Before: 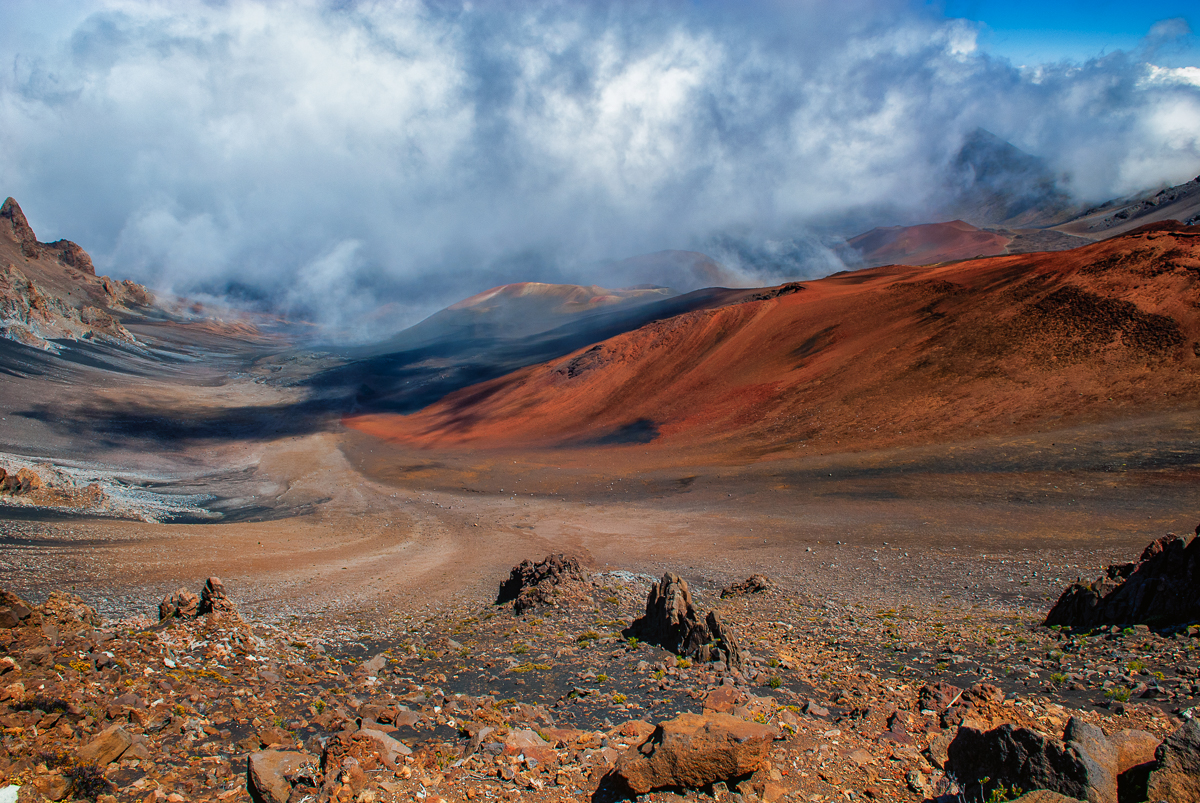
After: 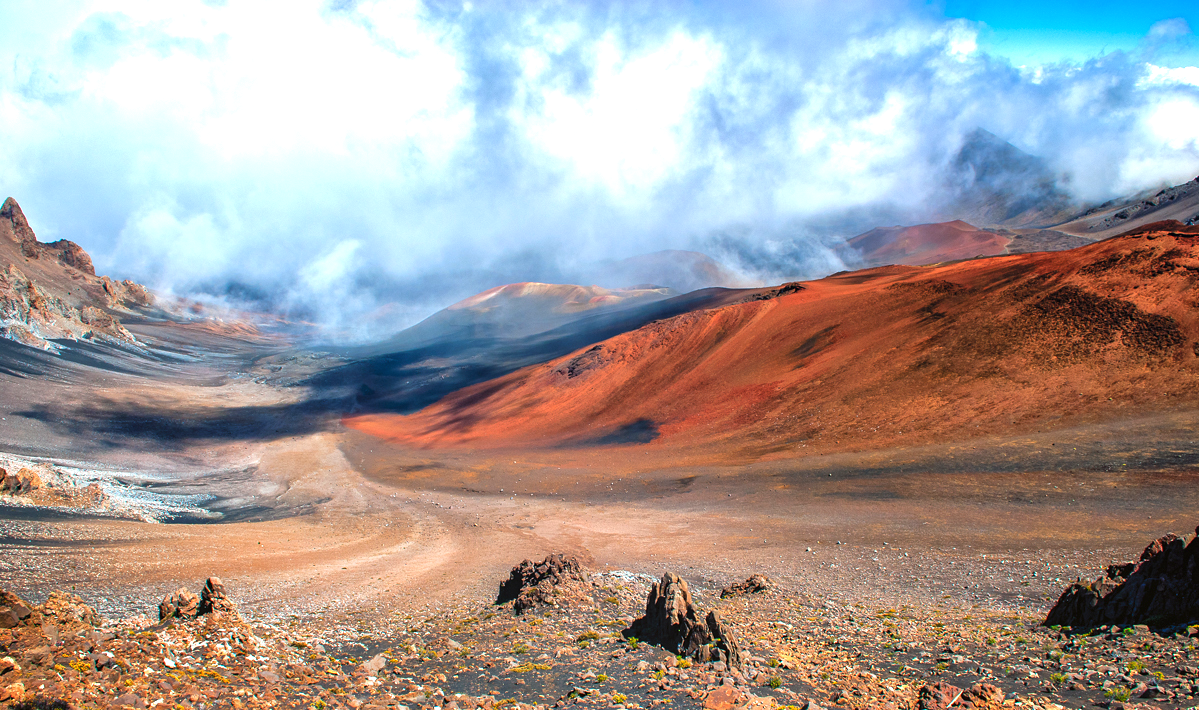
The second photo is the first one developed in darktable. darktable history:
crop and rotate: top 0%, bottom 11.49%
exposure: black level correction 0, exposure 1.1 EV, compensate exposure bias true, compensate highlight preservation false
